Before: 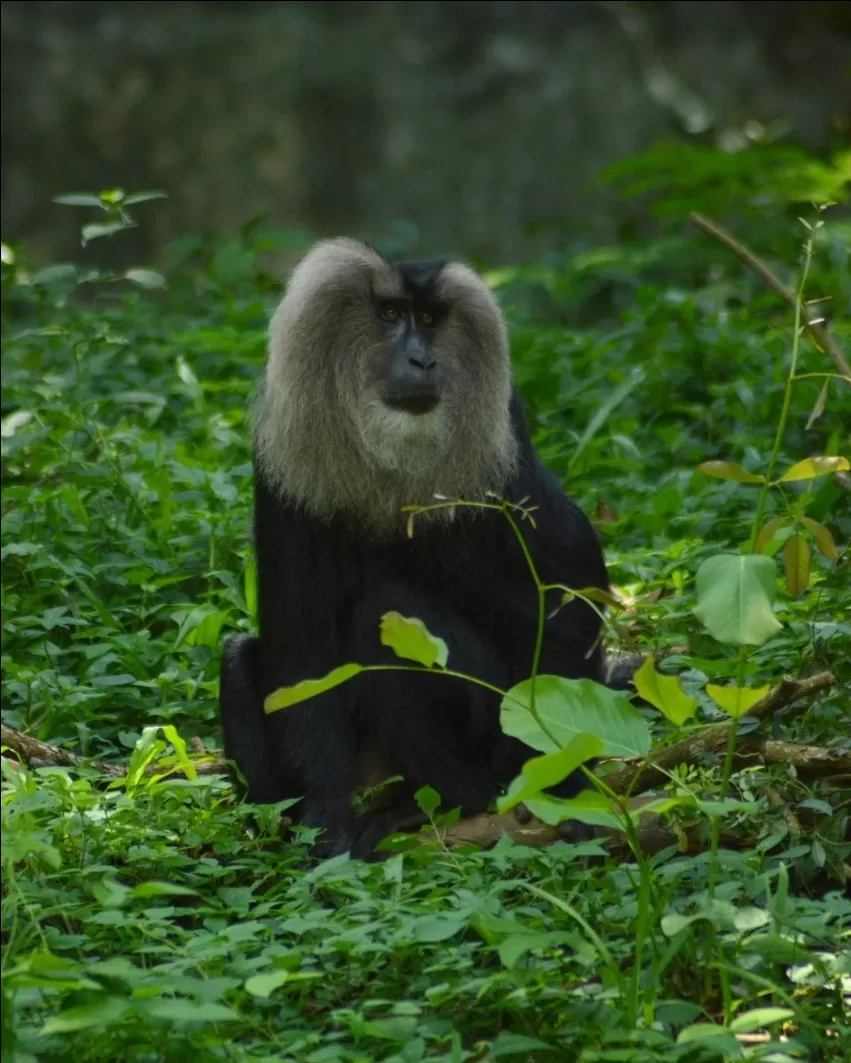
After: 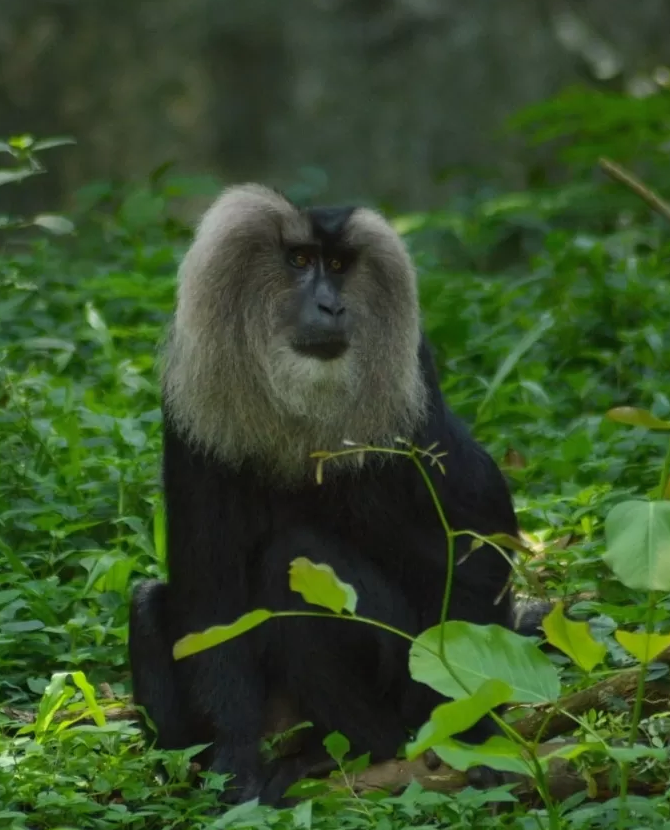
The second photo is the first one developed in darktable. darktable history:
crop and rotate: left 10.77%, top 5.1%, right 10.41%, bottom 16.76%
shadows and highlights: shadows 25, highlights -25
